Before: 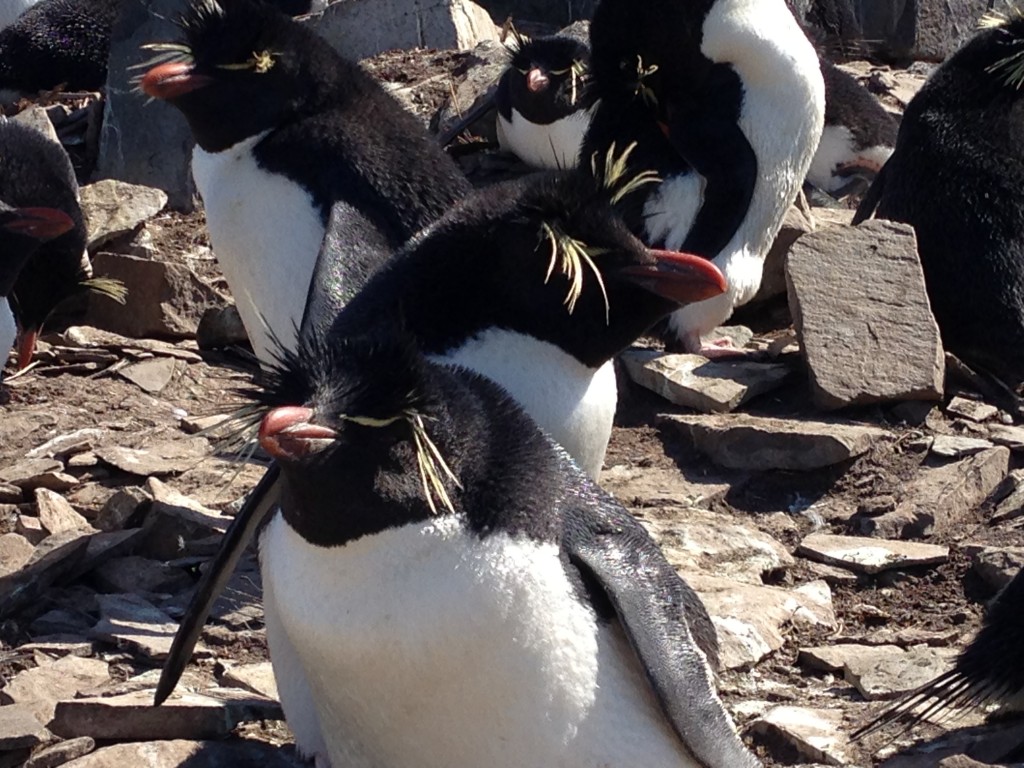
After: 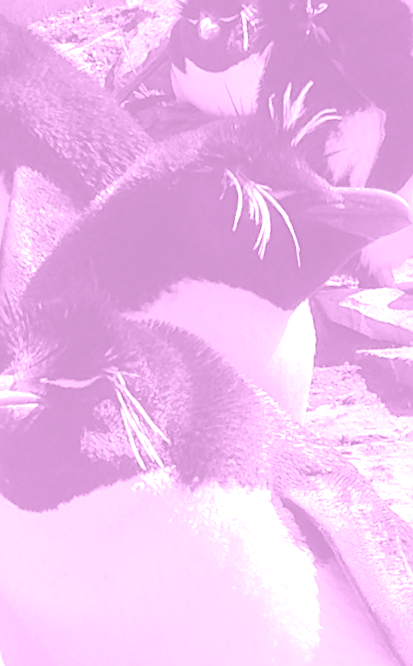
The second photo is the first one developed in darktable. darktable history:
exposure: black level correction 0, exposure 1.45 EV, compensate exposure bias true, compensate highlight preservation false
rotate and perspective: rotation -5°, crop left 0.05, crop right 0.952, crop top 0.11, crop bottom 0.89
crop: left 28.583%, right 29.231%
sharpen: on, module defaults
color correction: highlights a* -10.04, highlights b* -10.37
colorize: hue 331.2°, saturation 75%, source mix 30.28%, lightness 70.52%, version 1
